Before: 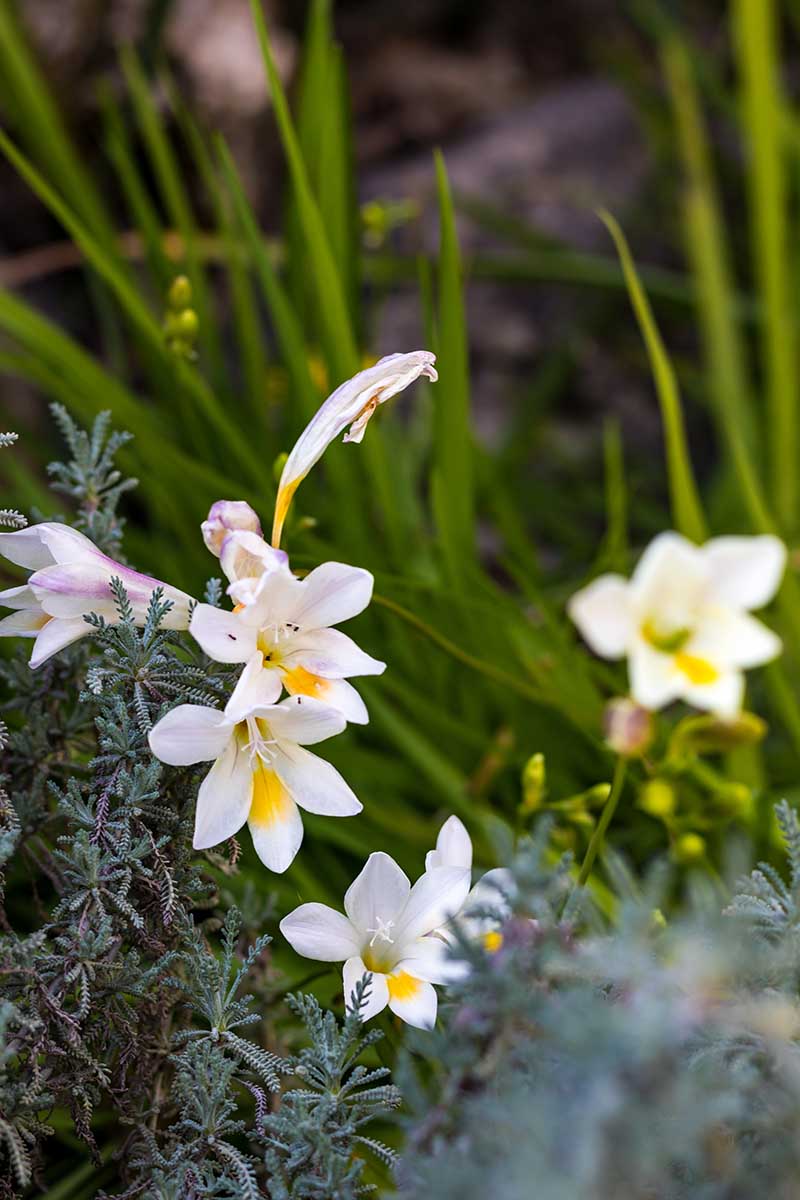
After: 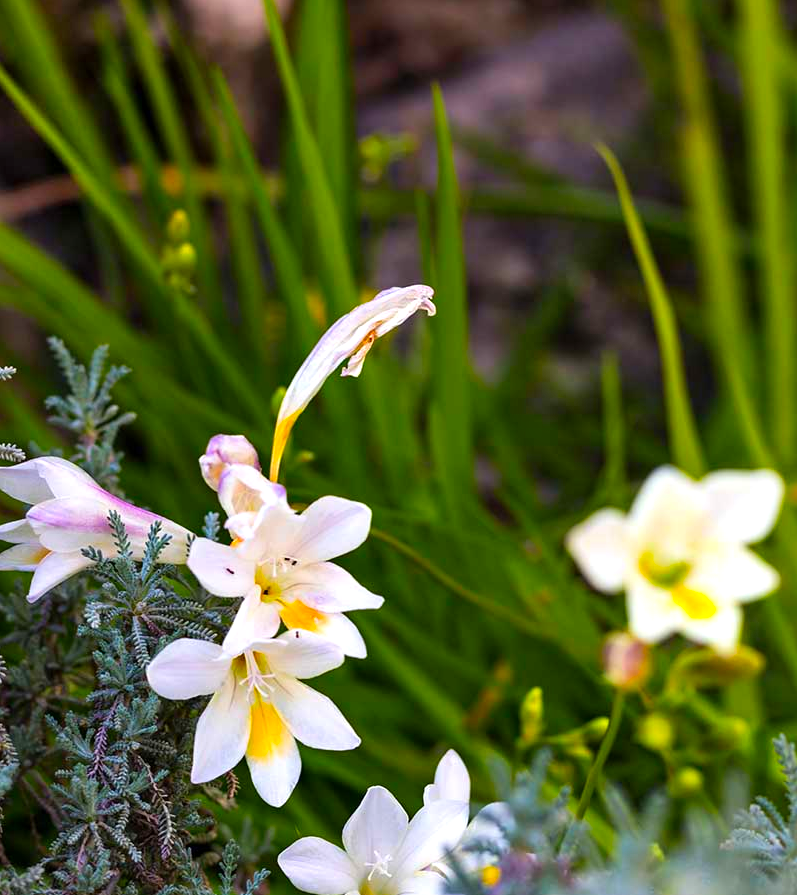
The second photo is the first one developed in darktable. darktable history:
exposure: compensate highlight preservation false
crop: left 0.301%, top 5.506%, bottom 19.851%
contrast brightness saturation: saturation 0.499
shadows and highlights: radius 45.16, white point adjustment 6.6, compress 79.92%, soften with gaussian
